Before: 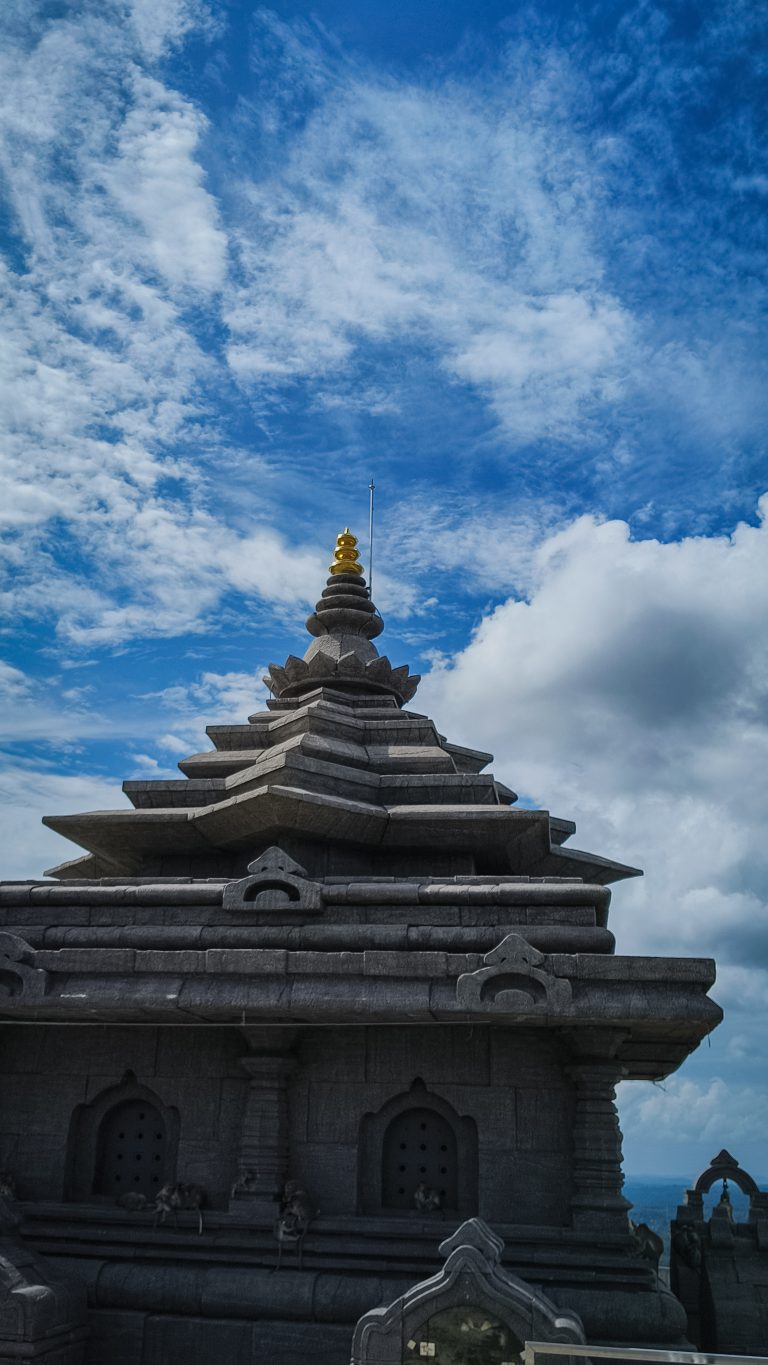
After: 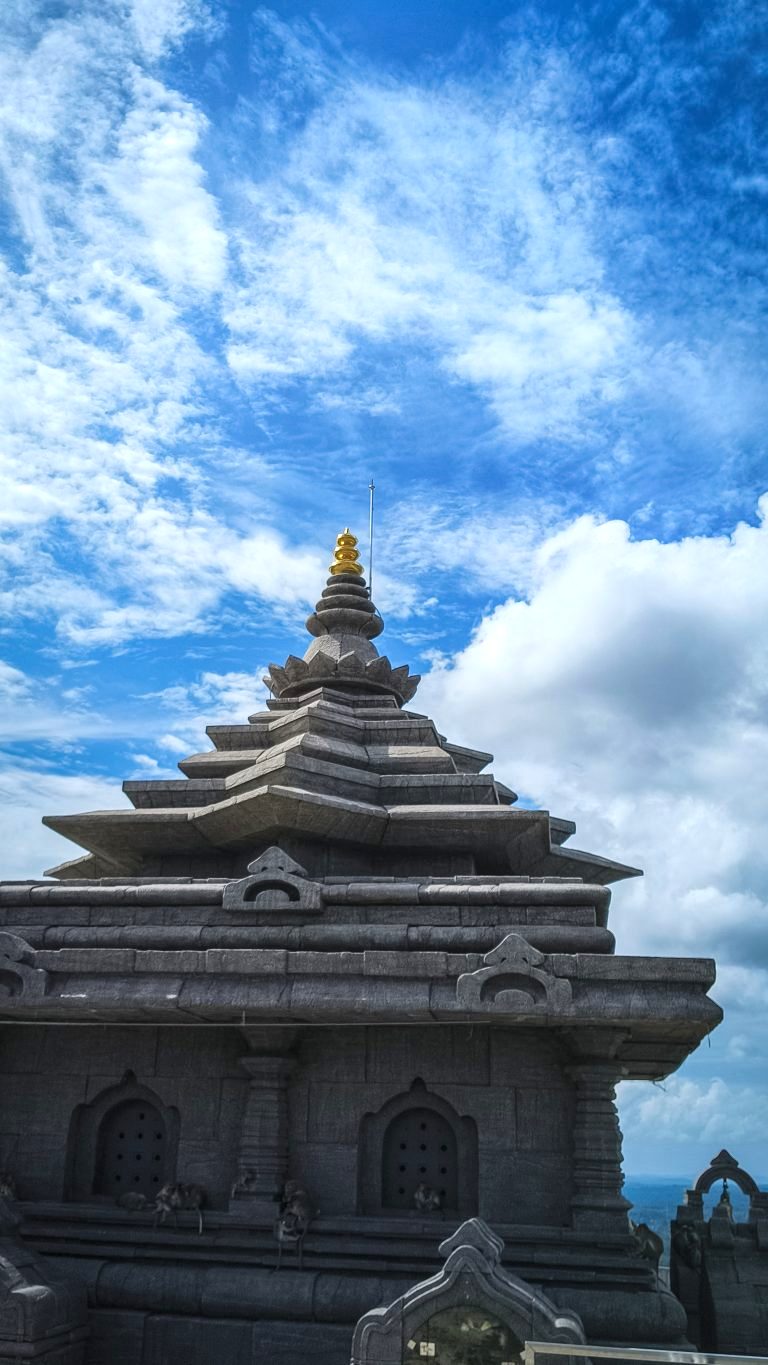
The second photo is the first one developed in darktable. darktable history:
local contrast: detail 109%
shadows and highlights: shadows -22.93, highlights 45.91, soften with gaussian
exposure: exposure 0.78 EV, compensate highlight preservation false
